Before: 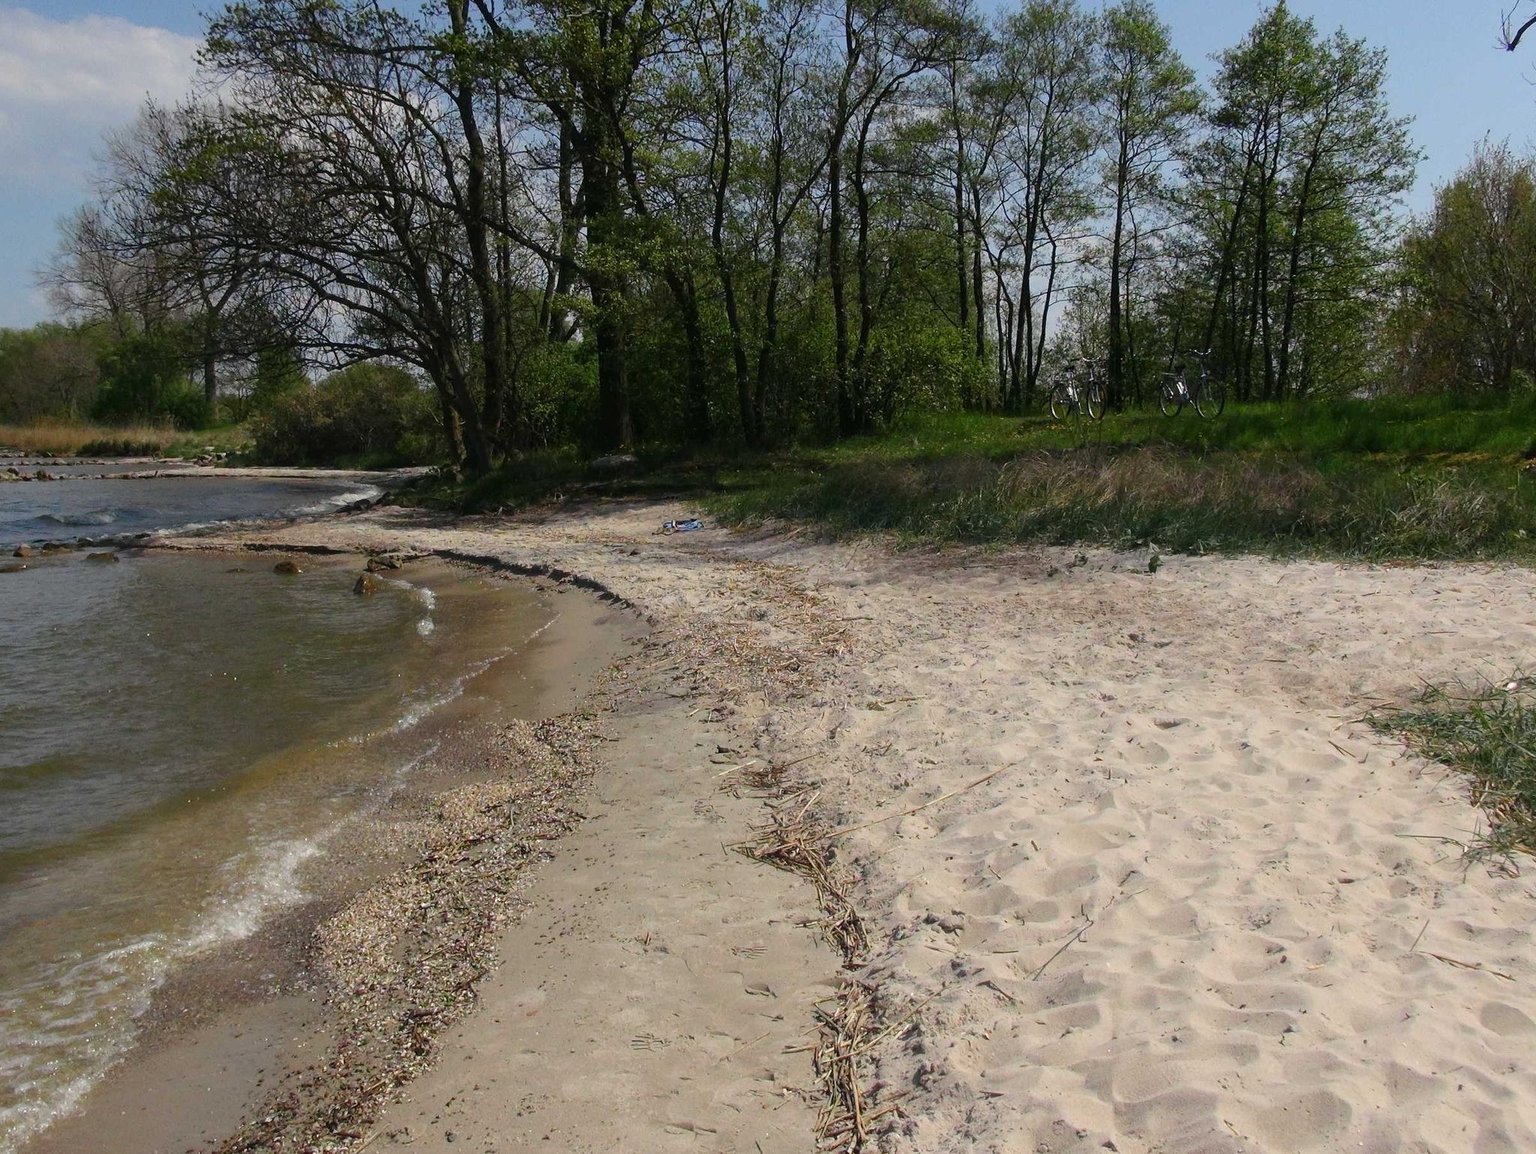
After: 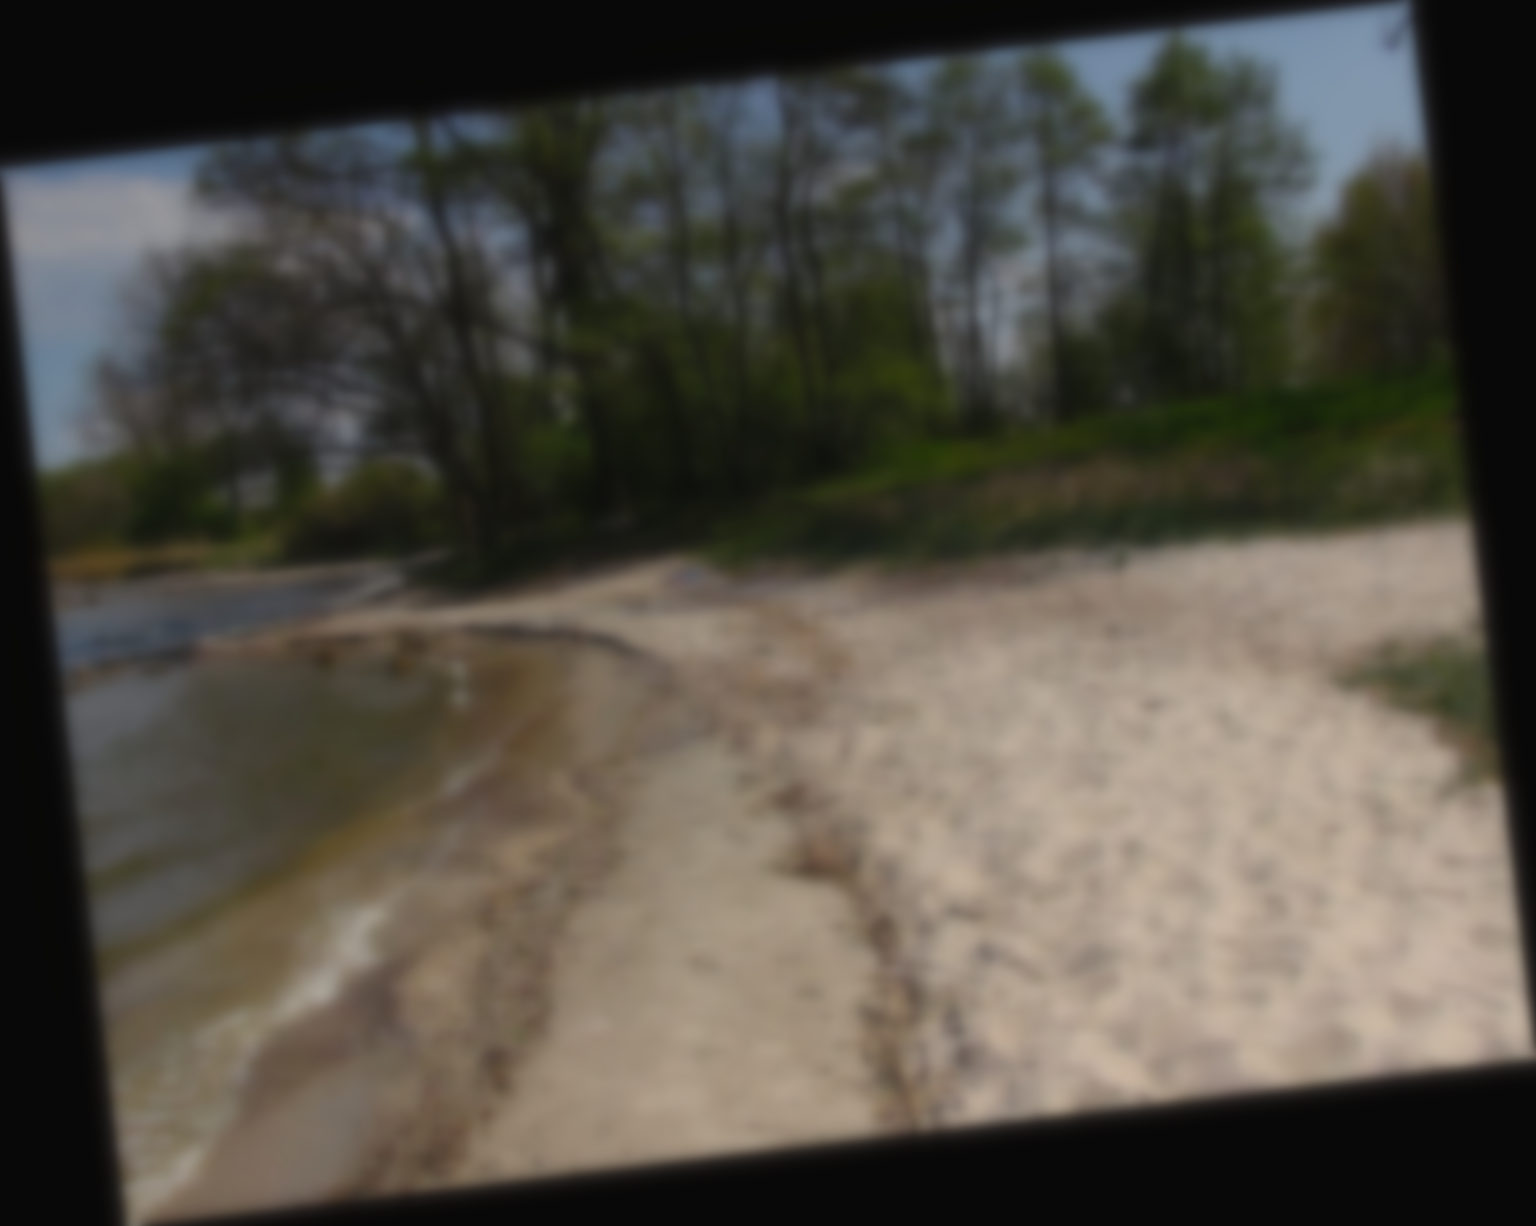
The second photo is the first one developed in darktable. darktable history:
shadows and highlights: shadows 25, highlights -25
rotate and perspective: rotation -6.83°, automatic cropping off
graduated density: on, module defaults
white balance: red 0.986, blue 1.01
color balance rgb: shadows lift › chroma 1%, shadows lift › hue 28.8°, power › hue 60°, highlights gain › chroma 1%, highlights gain › hue 60°, global offset › luminance 0.25%, perceptual saturation grading › highlights -20%, perceptual saturation grading › shadows 20%, perceptual brilliance grading › highlights 5%, perceptual brilliance grading › shadows -10%, global vibrance 19.67%
exposure: exposure -0.157 EV, compensate highlight preservation false
lowpass: on, module defaults
sharpen: radius 1.4, amount 1.25, threshold 0.7
